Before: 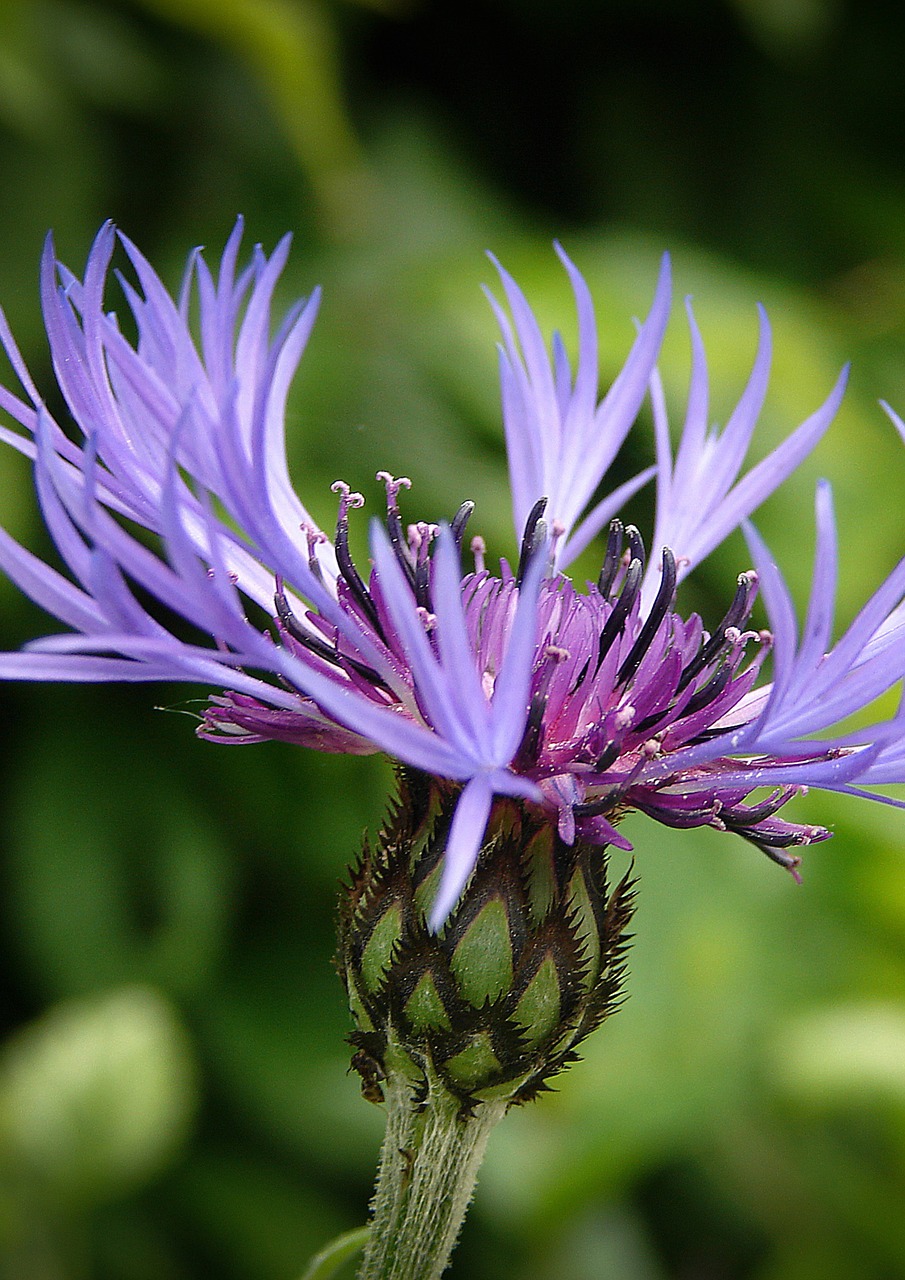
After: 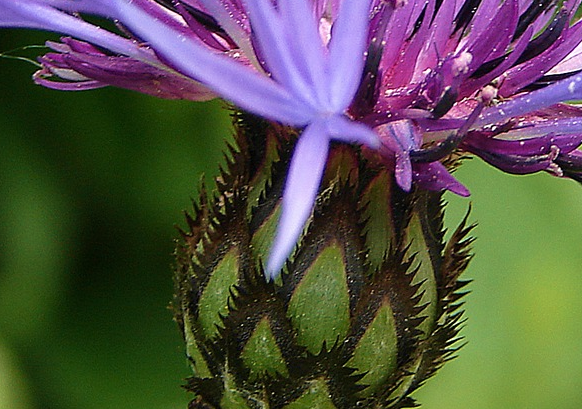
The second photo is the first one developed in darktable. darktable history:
crop: left 18.091%, top 51.13%, right 17.525%, bottom 16.85%
velvia: on, module defaults
